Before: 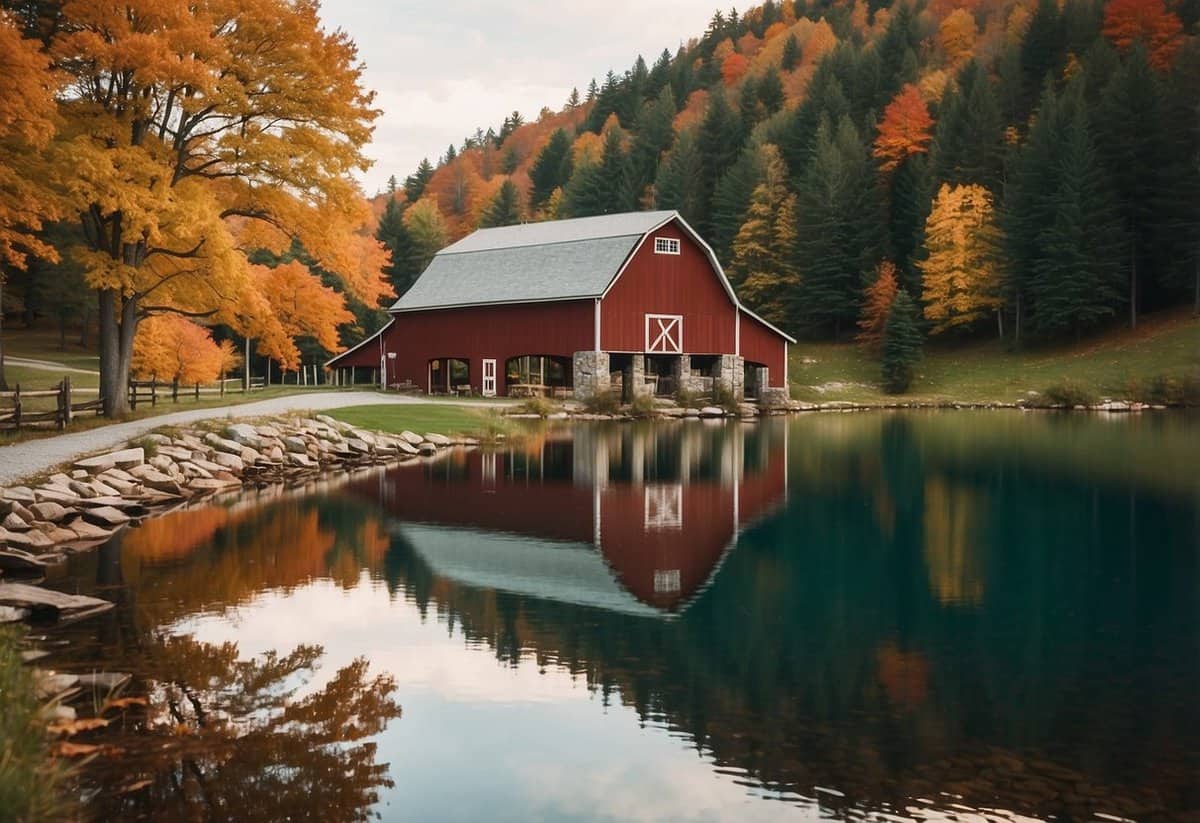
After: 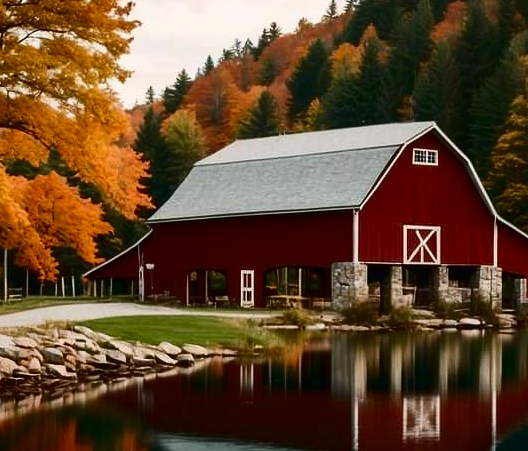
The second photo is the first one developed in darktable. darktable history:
contrast brightness saturation: contrast 0.22, brightness -0.19, saturation 0.24
crop: left 20.248%, top 10.86%, right 35.675%, bottom 34.321%
